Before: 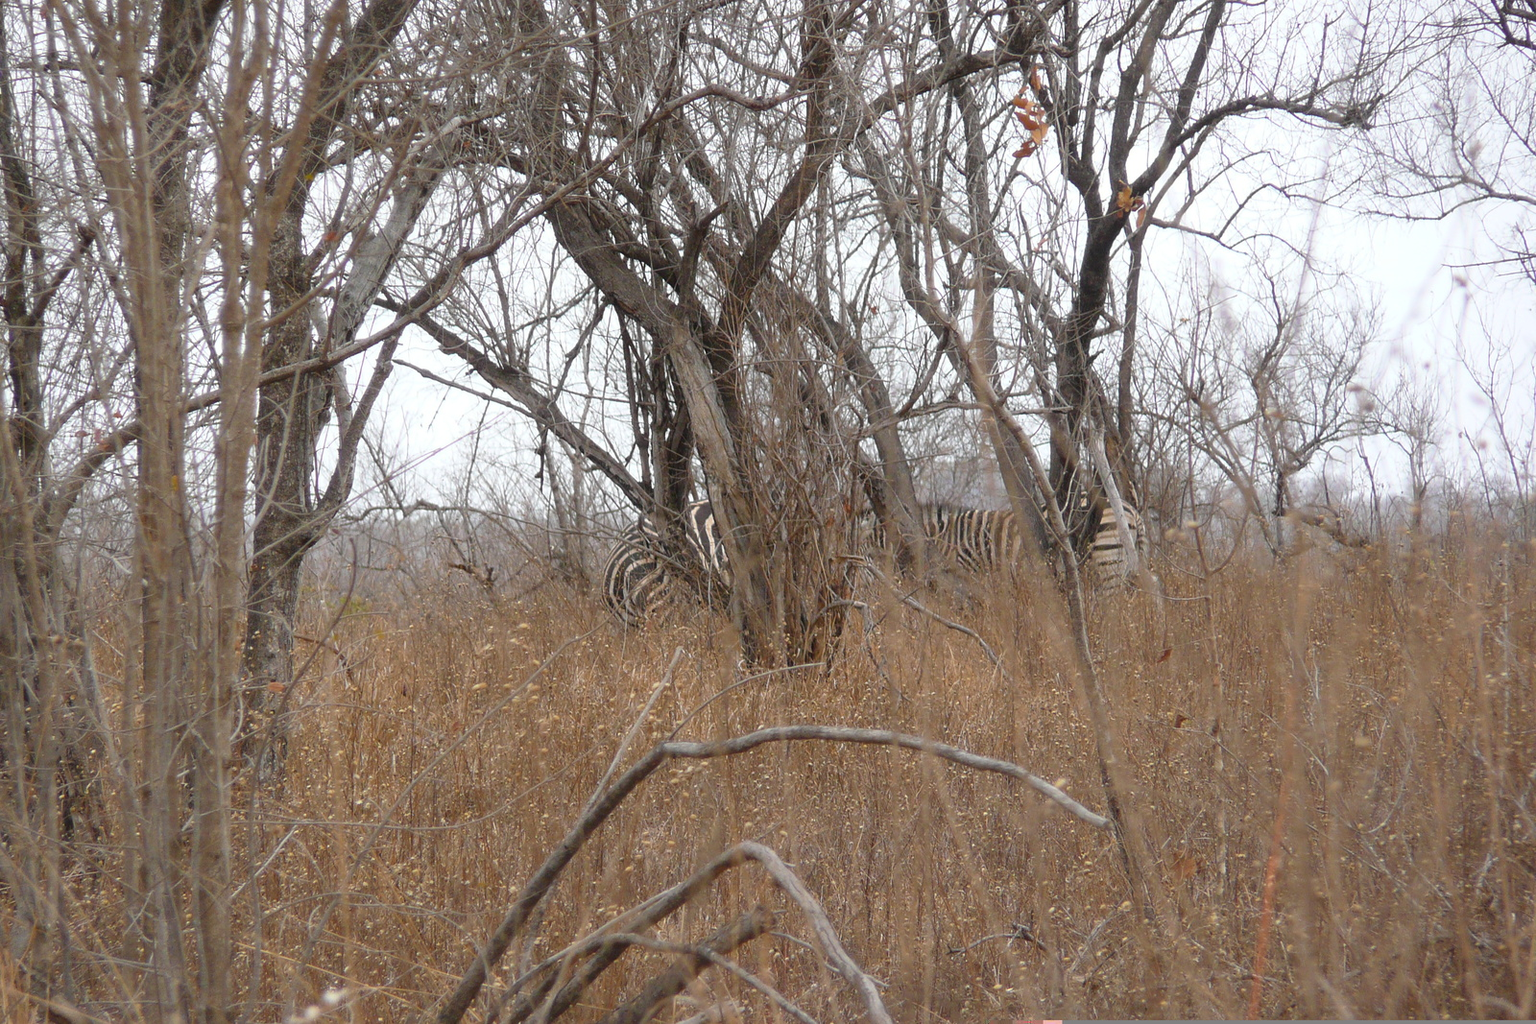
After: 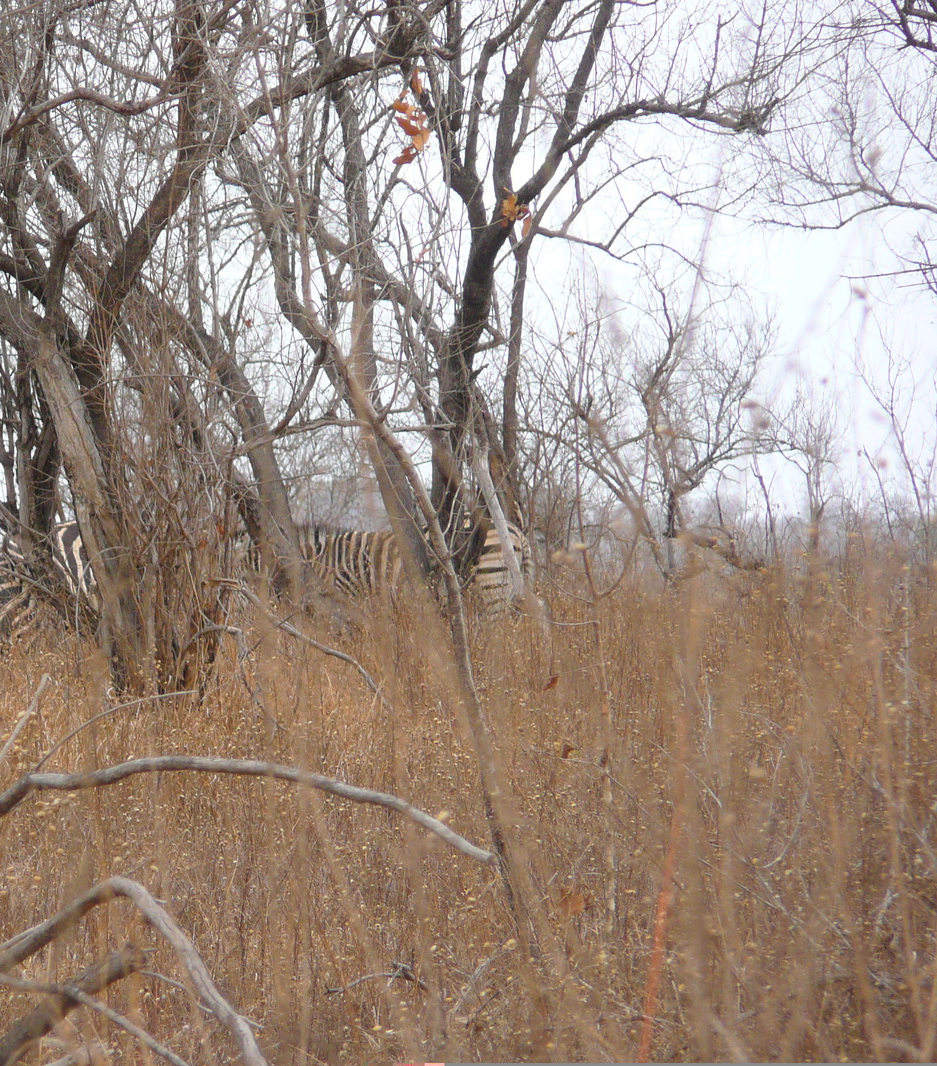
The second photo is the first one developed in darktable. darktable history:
crop: left 41.402%
contrast brightness saturation: contrast 0.03, brightness 0.06, saturation 0.13
